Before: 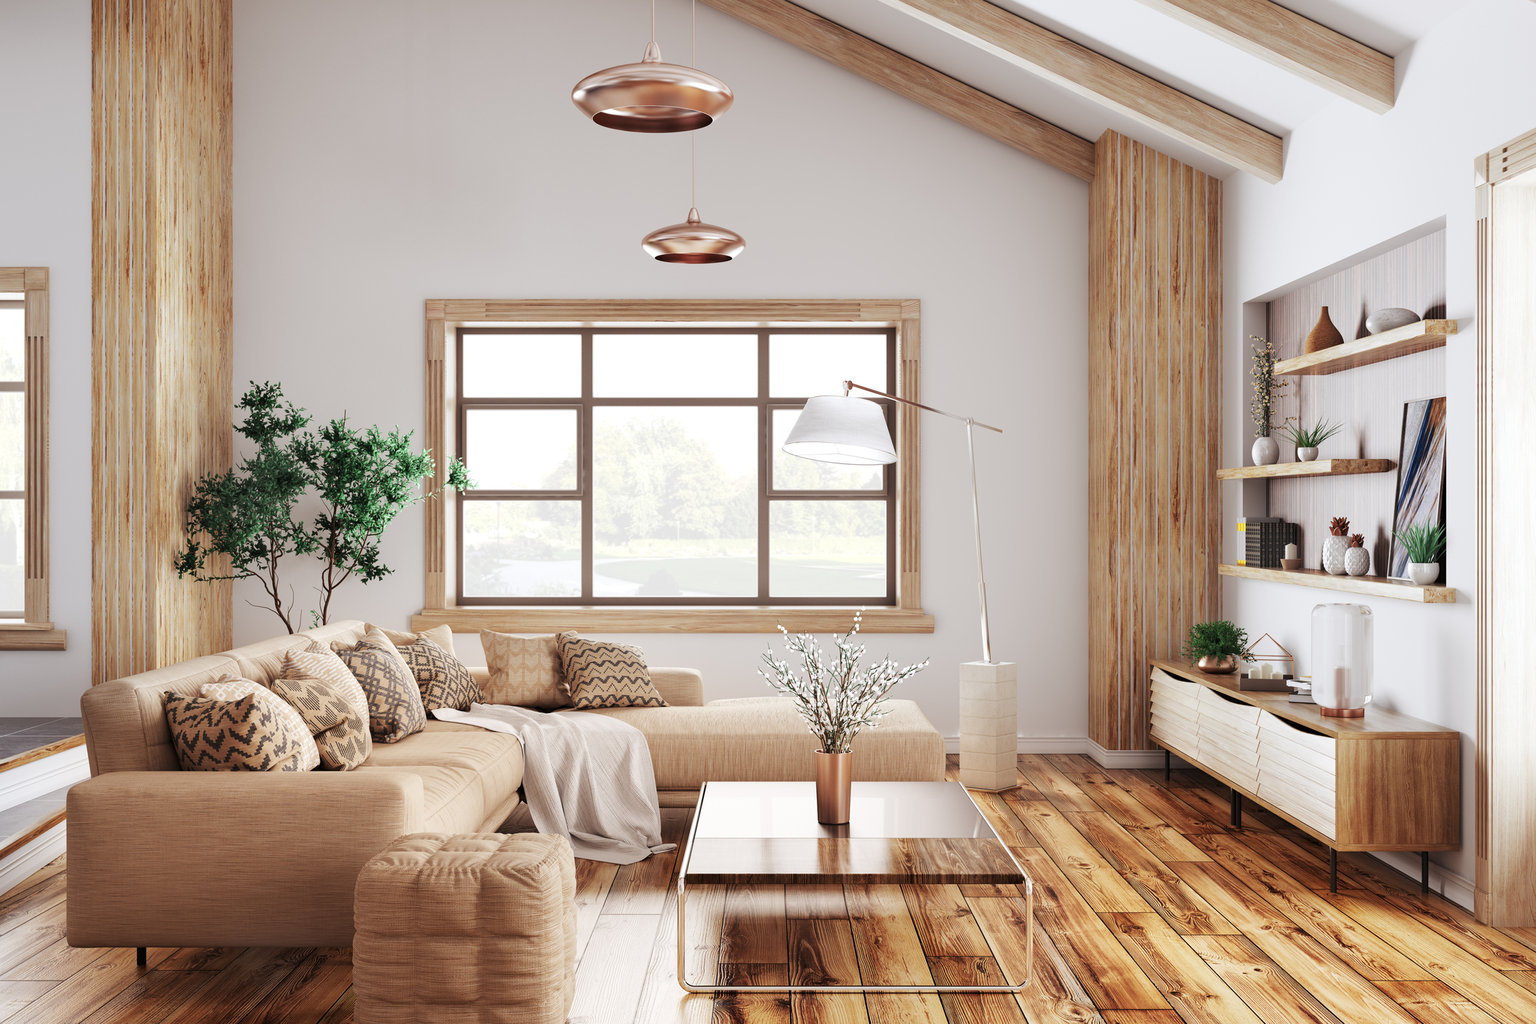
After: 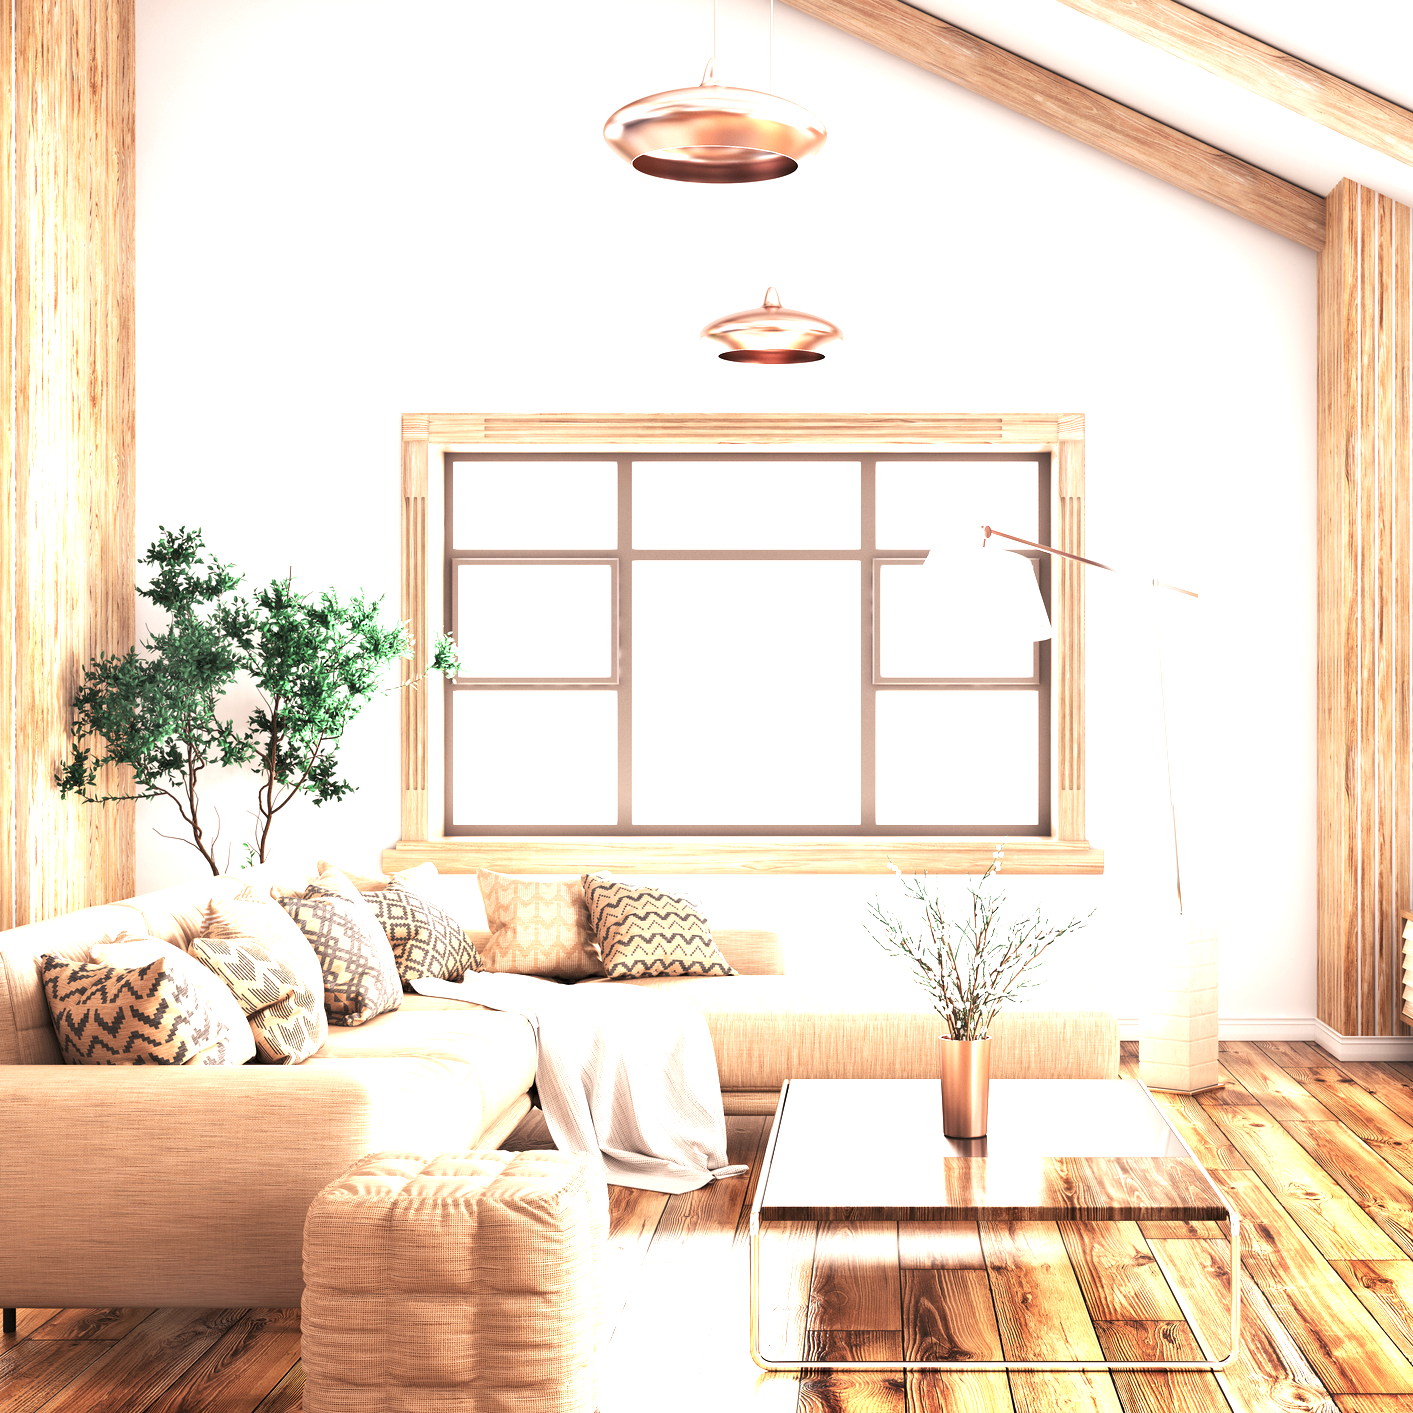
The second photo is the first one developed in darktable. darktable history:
crop and rotate: left 8.786%, right 24.548%
exposure: black level correction 0, exposure 1.4 EV, compensate highlight preservation false
